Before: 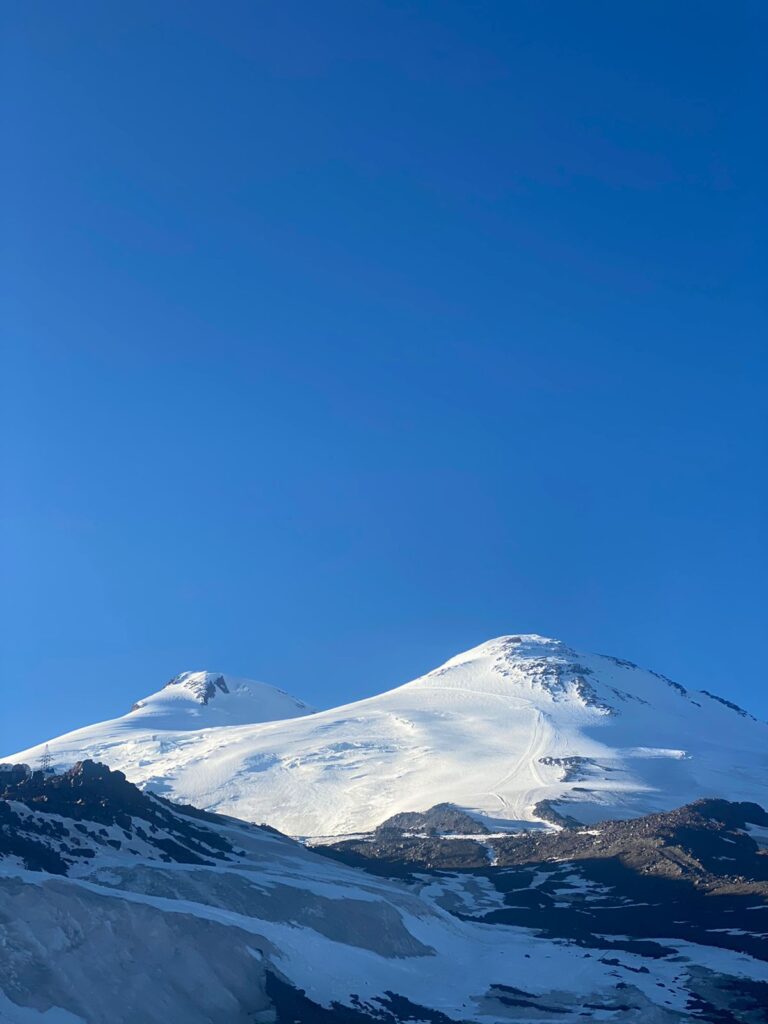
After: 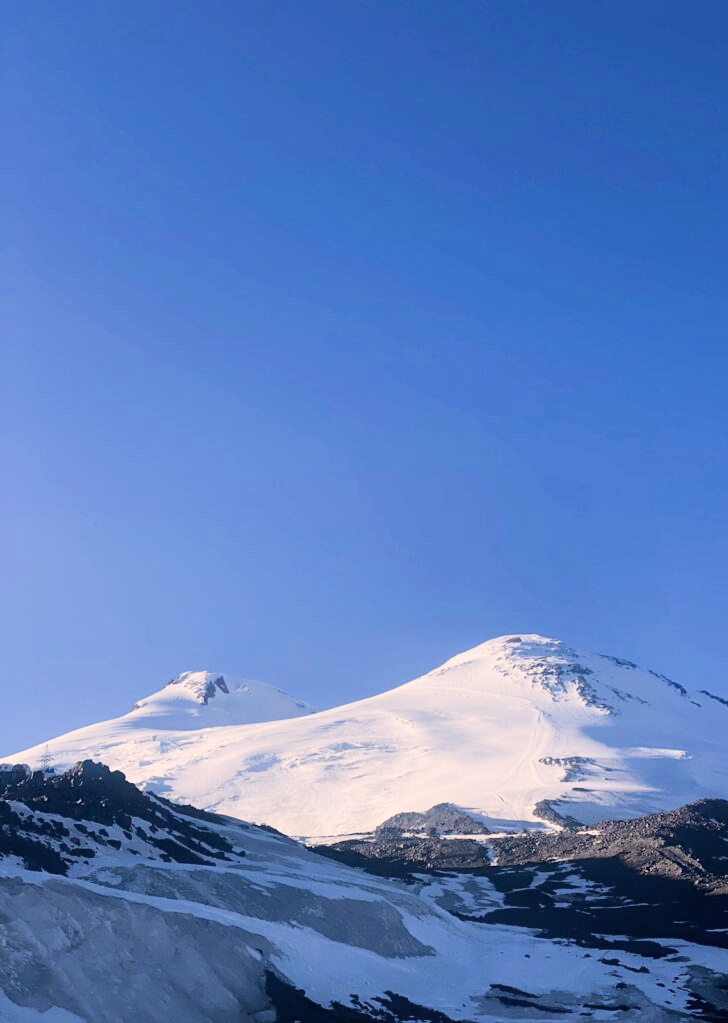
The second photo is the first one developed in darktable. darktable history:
filmic rgb: black relative exposure -5.05 EV, white relative exposure 3.96 EV, threshold 5.95 EV, hardness 2.9, contrast 1.299, highlights saturation mix -28.6%, iterations of high-quality reconstruction 0, enable highlight reconstruction true
color correction: highlights a* 7.98, highlights b* 3.76
exposure: black level correction -0.002, exposure 0.533 EV, compensate highlight preservation false
crop and rotate: right 5.083%
